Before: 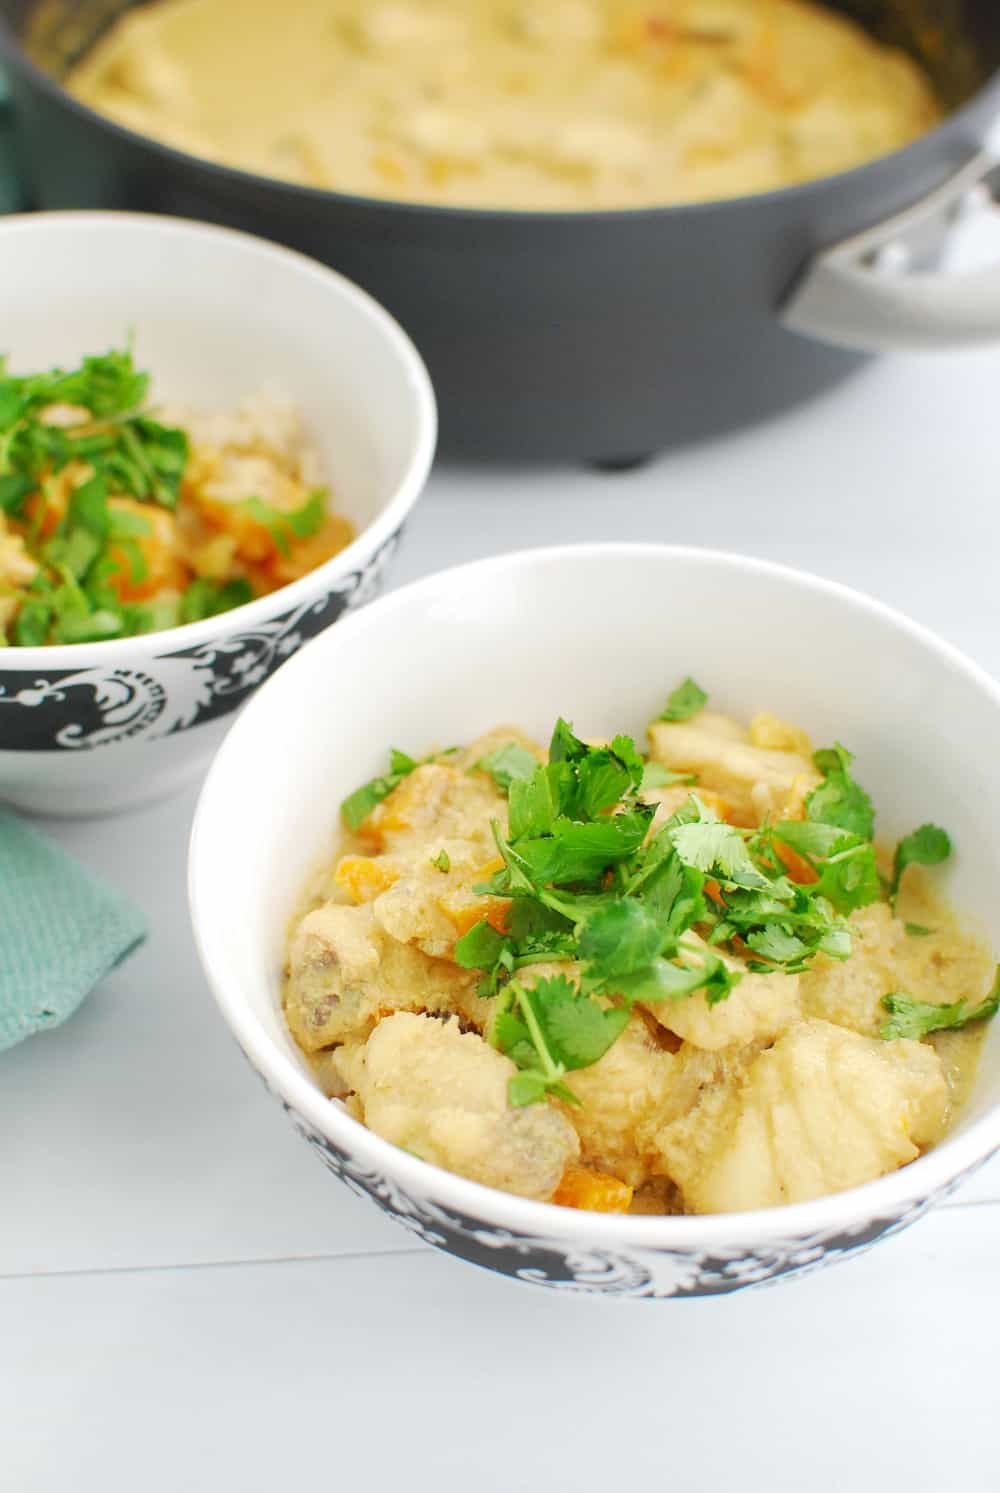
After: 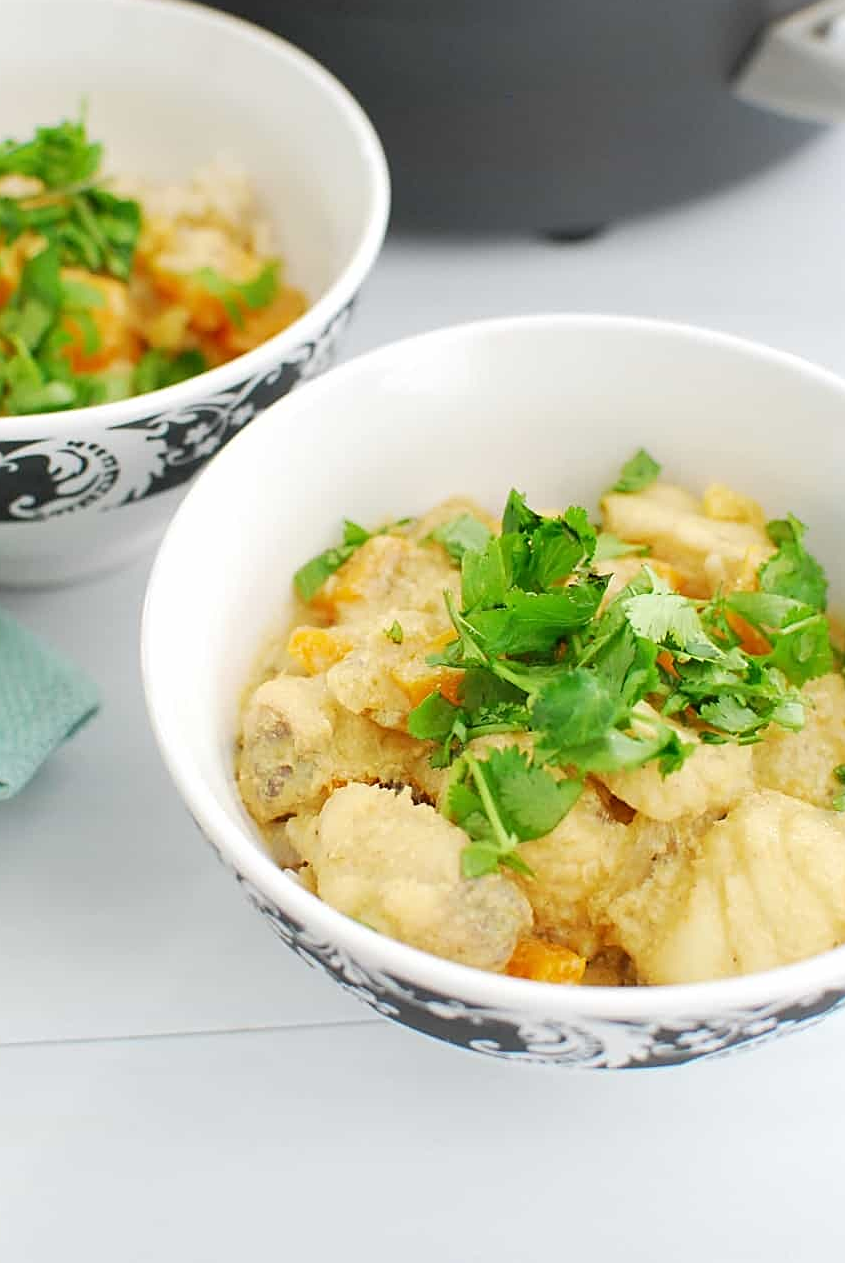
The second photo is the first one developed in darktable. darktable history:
sharpen: on, module defaults
crop and rotate: left 4.755%, top 15.366%, right 10.675%
